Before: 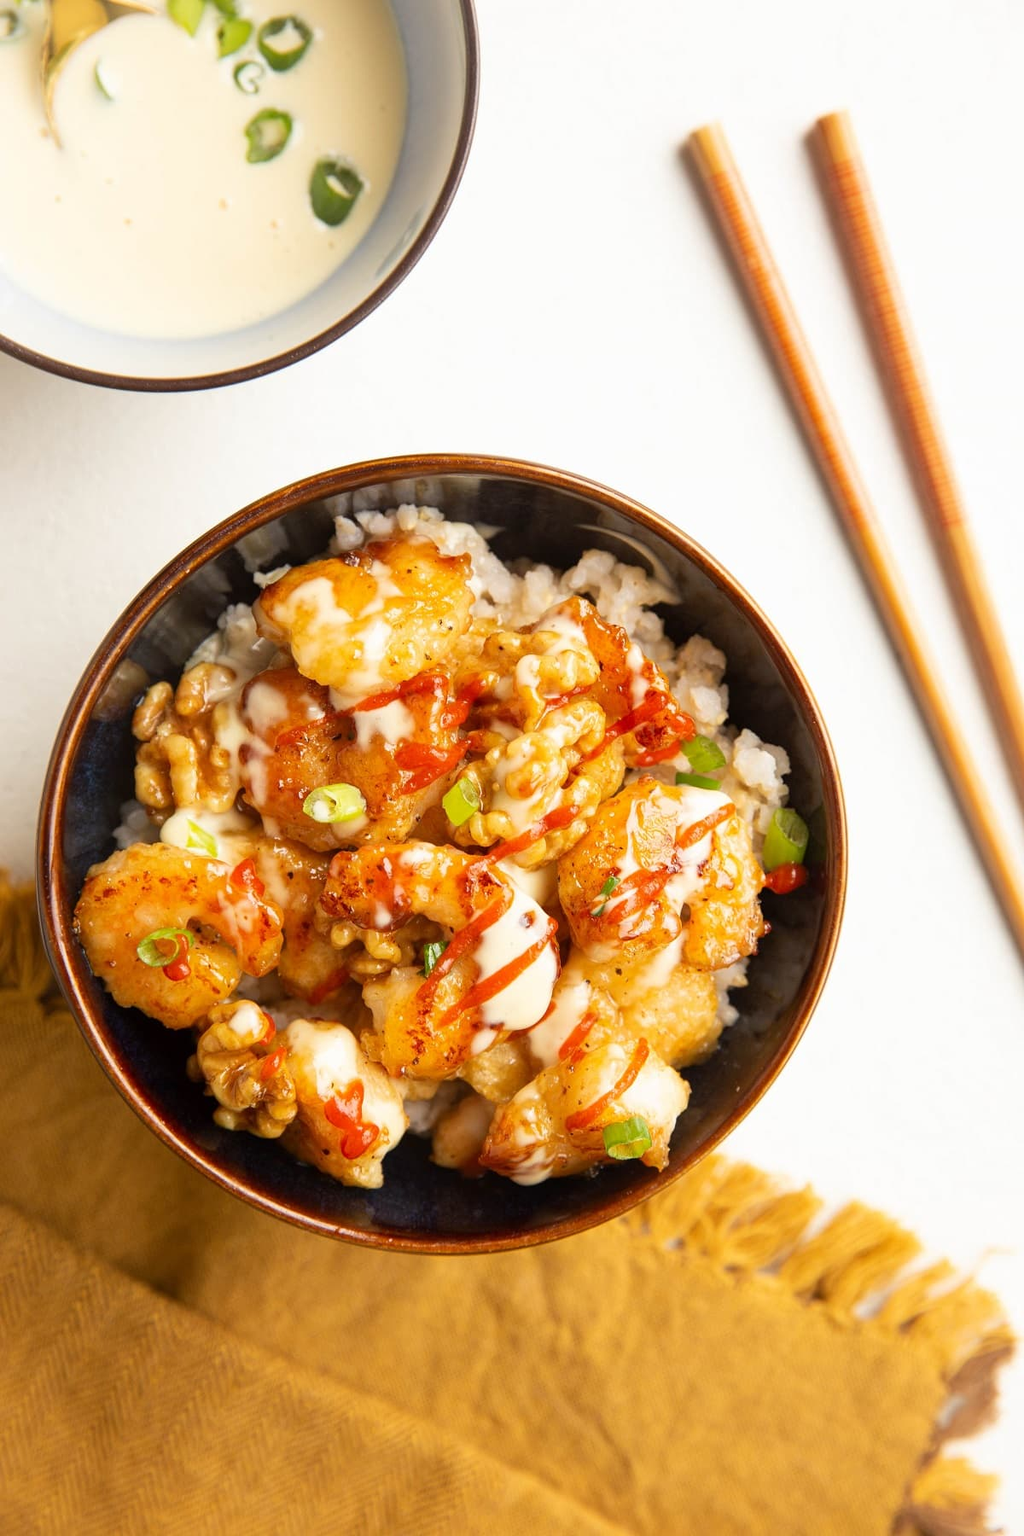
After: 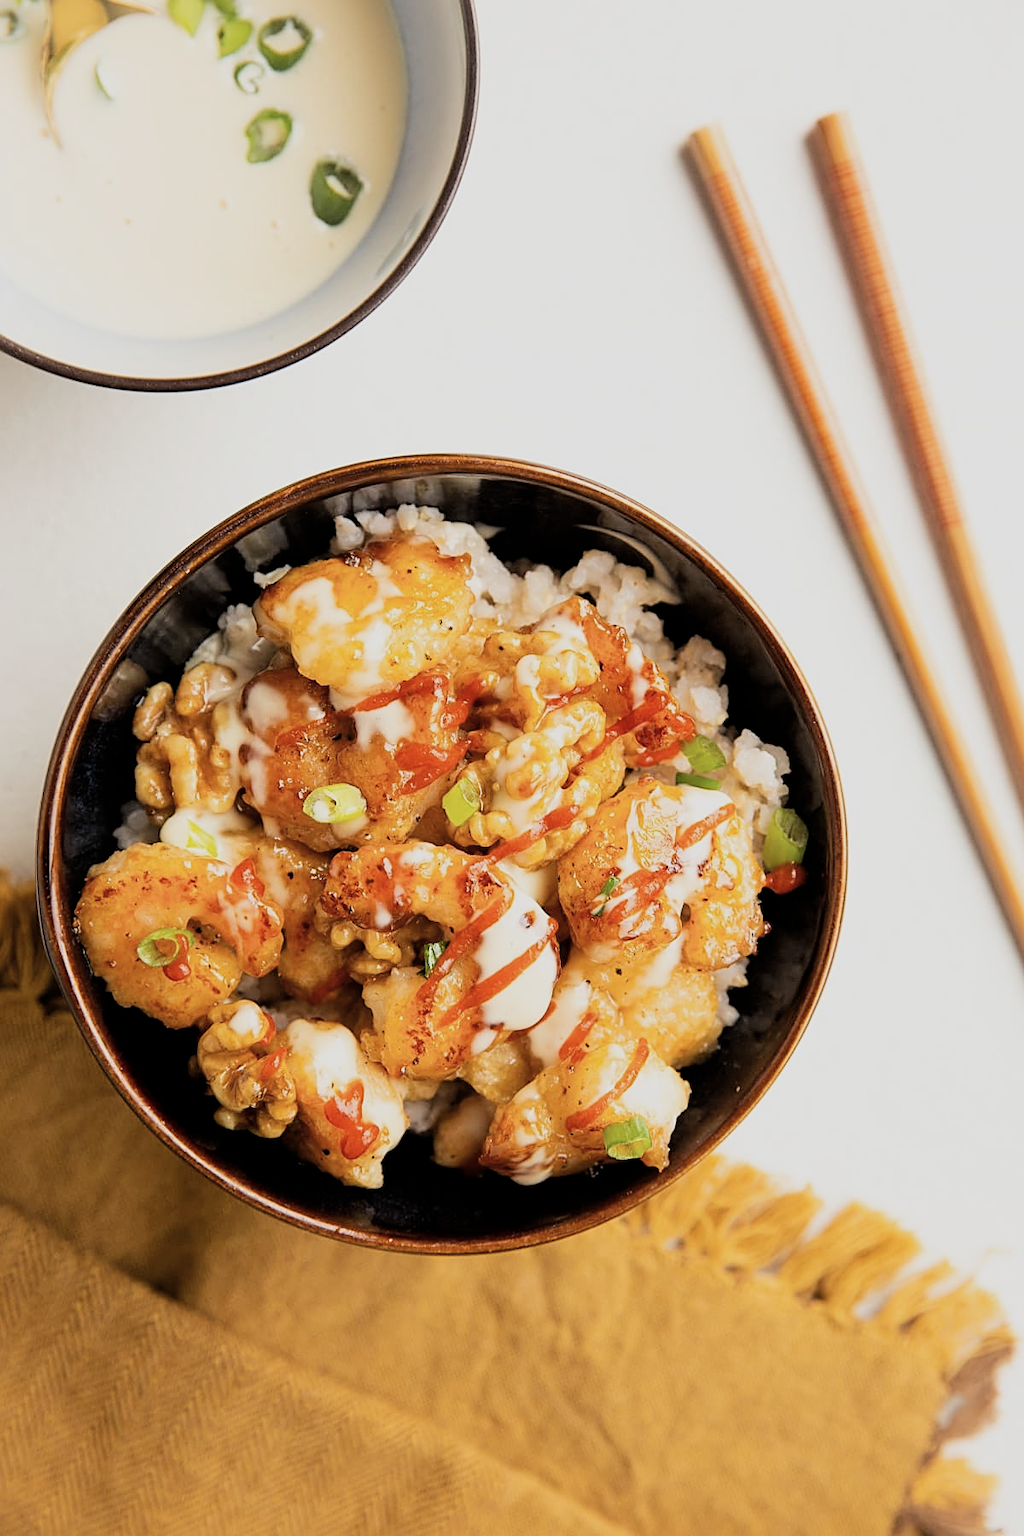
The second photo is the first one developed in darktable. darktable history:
contrast brightness saturation: saturation -0.161
filmic rgb: black relative exposure -5.01 EV, white relative exposure 3.99 EV, hardness 2.9, contrast 1.184, highlights saturation mix -29.26%
sharpen: on, module defaults
